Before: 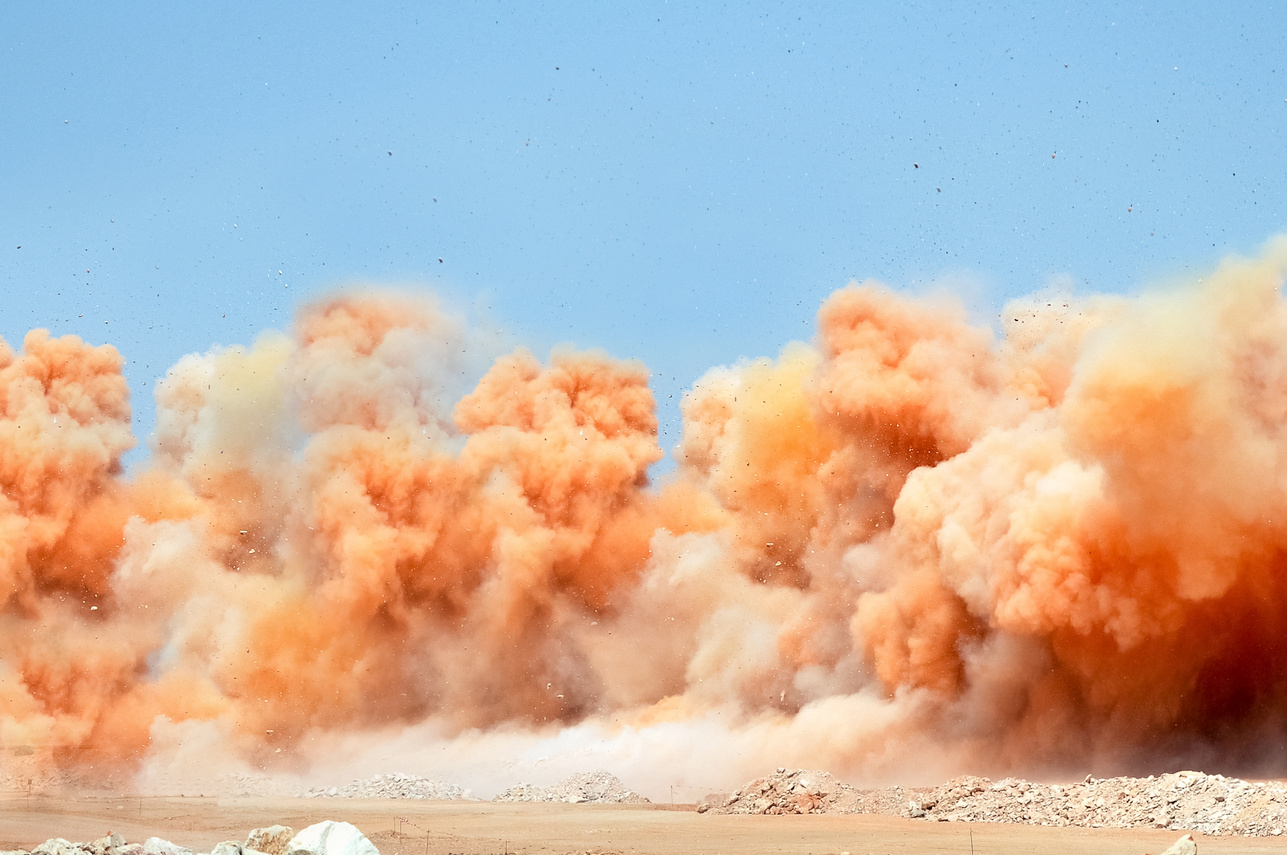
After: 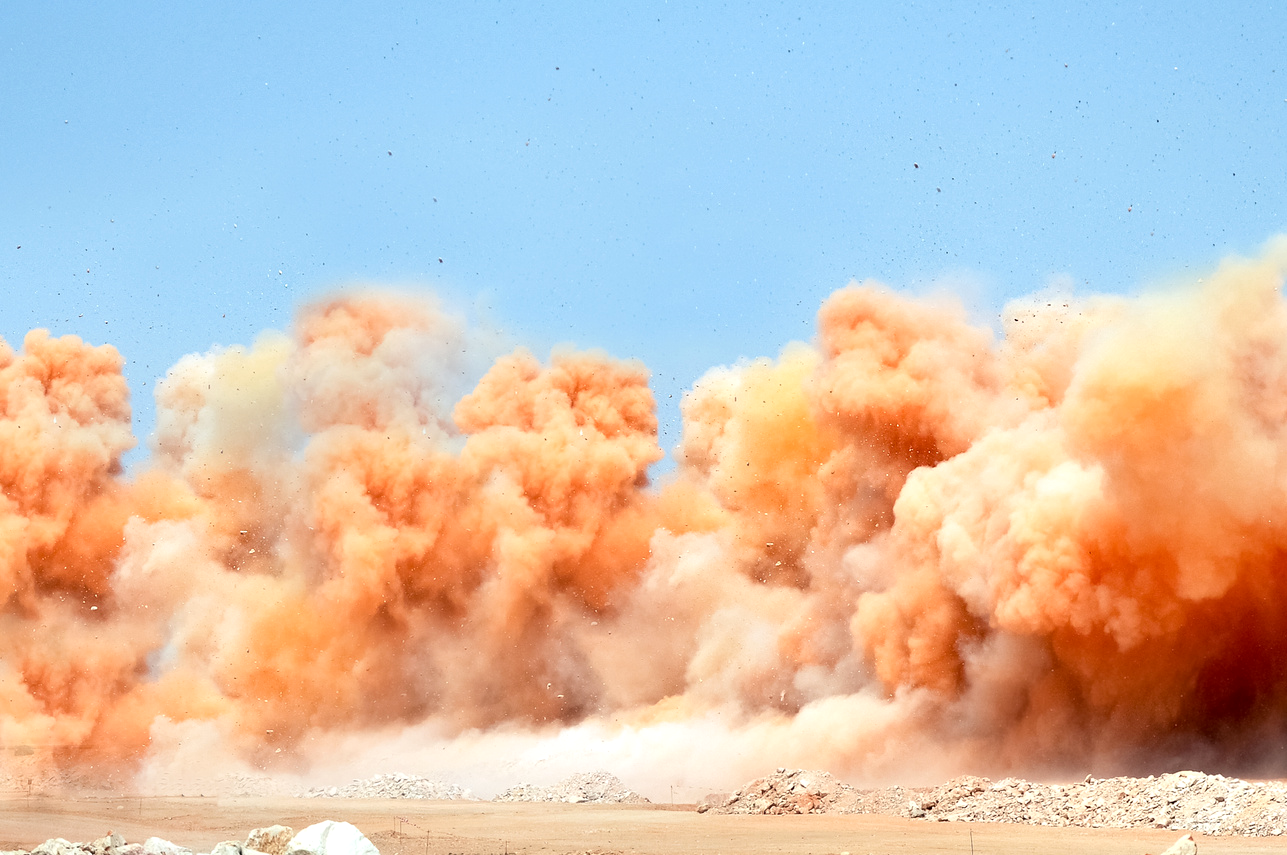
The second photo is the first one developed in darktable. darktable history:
exposure: black level correction 0.001, exposure 0.191 EV, compensate highlight preservation false
